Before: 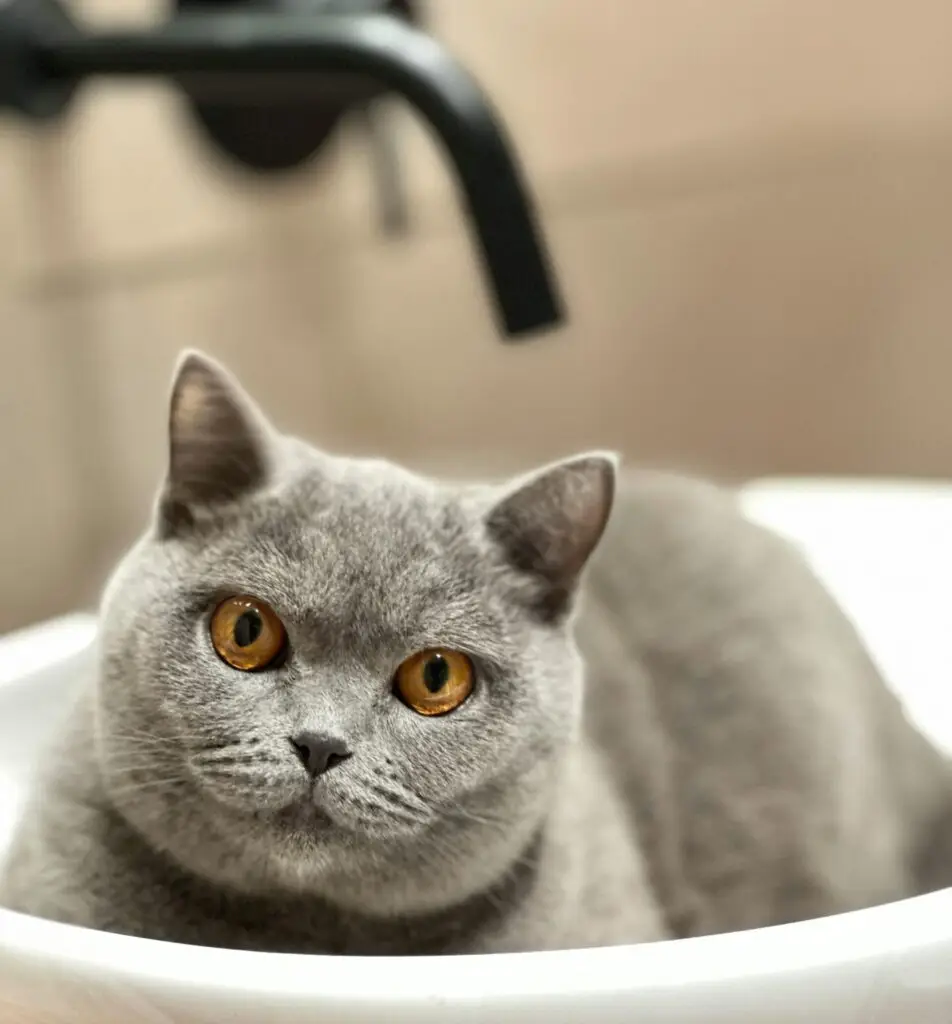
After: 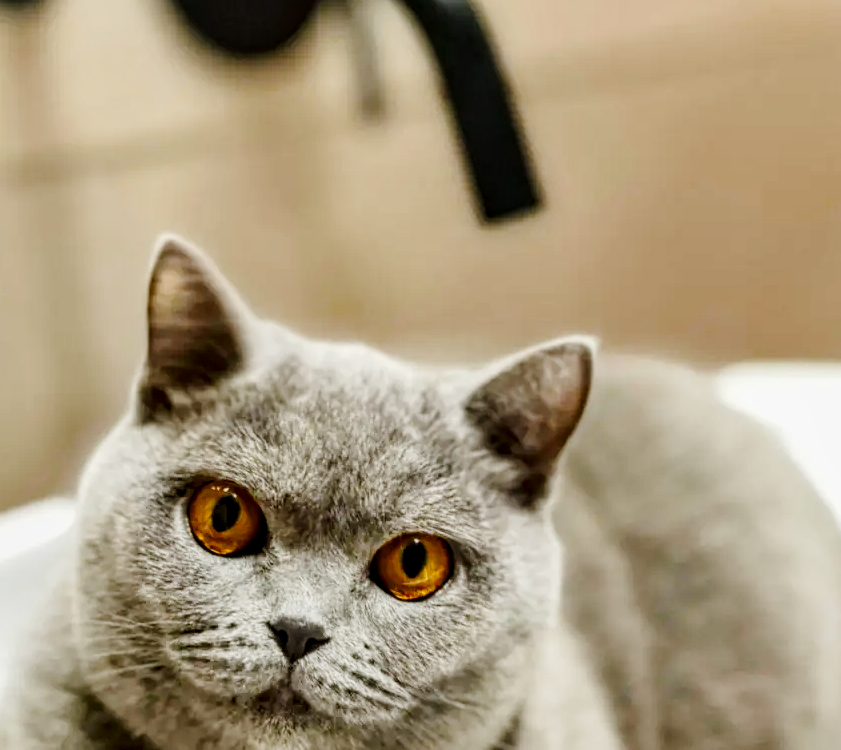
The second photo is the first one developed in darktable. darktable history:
local contrast: detail 130%
tone curve: curves: ch0 [(0, 0) (0.049, 0.01) (0.154, 0.081) (0.491, 0.56) (0.739, 0.794) (0.992, 0.937)]; ch1 [(0, 0) (0.172, 0.123) (0.317, 0.272) (0.401, 0.422) (0.499, 0.497) (0.531, 0.54) (0.615, 0.603) (0.741, 0.783) (1, 1)]; ch2 [(0, 0) (0.411, 0.424) (0.462, 0.464) (0.502, 0.489) (0.544, 0.551) (0.686, 0.638) (1, 1)], preserve colors none
color balance rgb: perceptual saturation grading › global saturation 24.916%, saturation formula JzAzBz (2021)
crop and rotate: left 2.35%, top 11.237%, right 9.238%, bottom 15.49%
